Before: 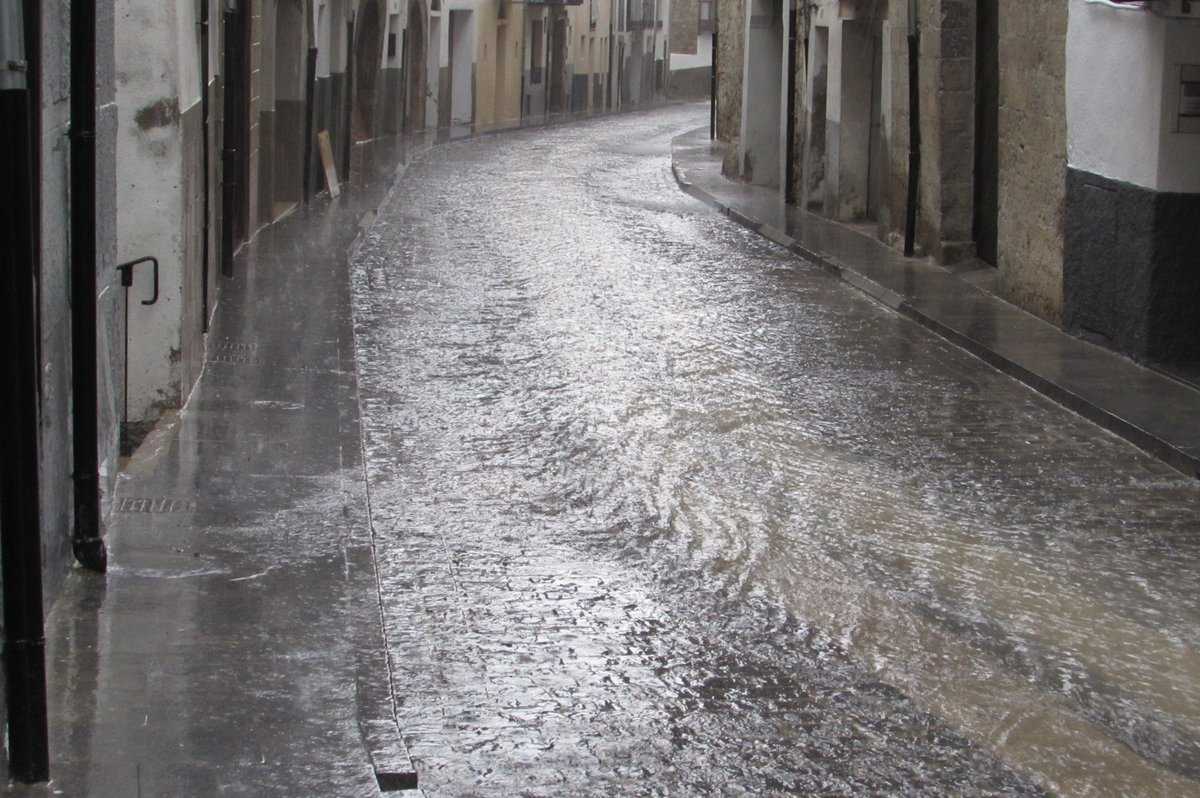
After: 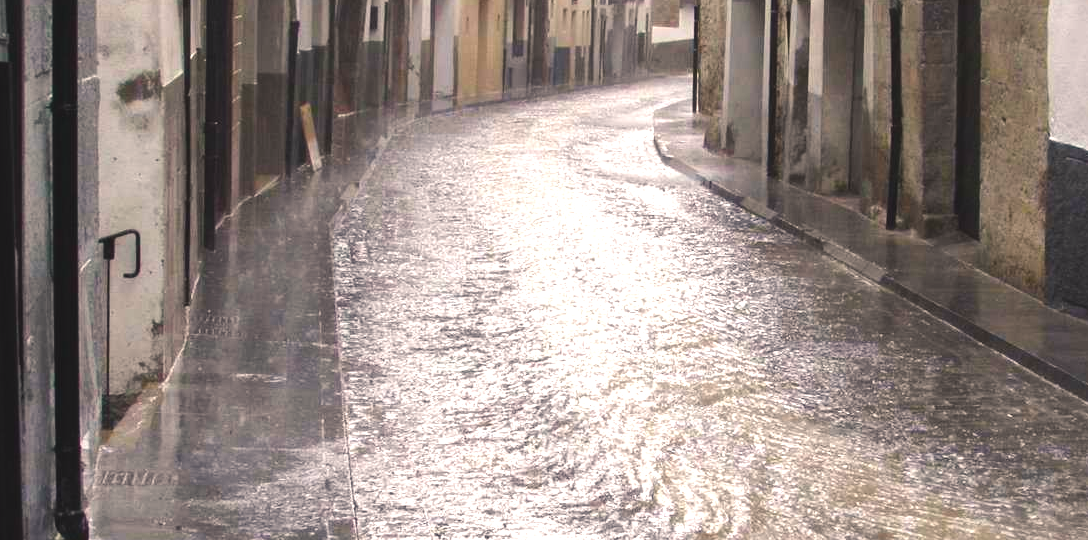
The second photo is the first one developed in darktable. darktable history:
crop: left 1.509%, top 3.452%, right 7.696%, bottom 28.452%
color balance rgb: shadows lift › chroma 2%, shadows lift › hue 247.2°, power › chroma 0.3%, power › hue 25.2°, highlights gain › chroma 3%, highlights gain › hue 60°, global offset › luminance 0.75%, perceptual saturation grading › global saturation 20%, perceptual saturation grading › highlights -20%, perceptual saturation grading › shadows 30%, global vibrance 20%
exposure: black level correction 0, exposure 0.5 EV, compensate exposure bias true, compensate highlight preservation false
tone equalizer: -8 EV -0.417 EV, -7 EV -0.389 EV, -6 EV -0.333 EV, -5 EV -0.222 EV, -3 EV 0.222 EV, -2 EV 0.333 EV, -1 EV 0.389 EV, +0 EV 0.417 EV, edges refinement/feathering 500, mask exposure compensation -1.57 EV, preserve details no
